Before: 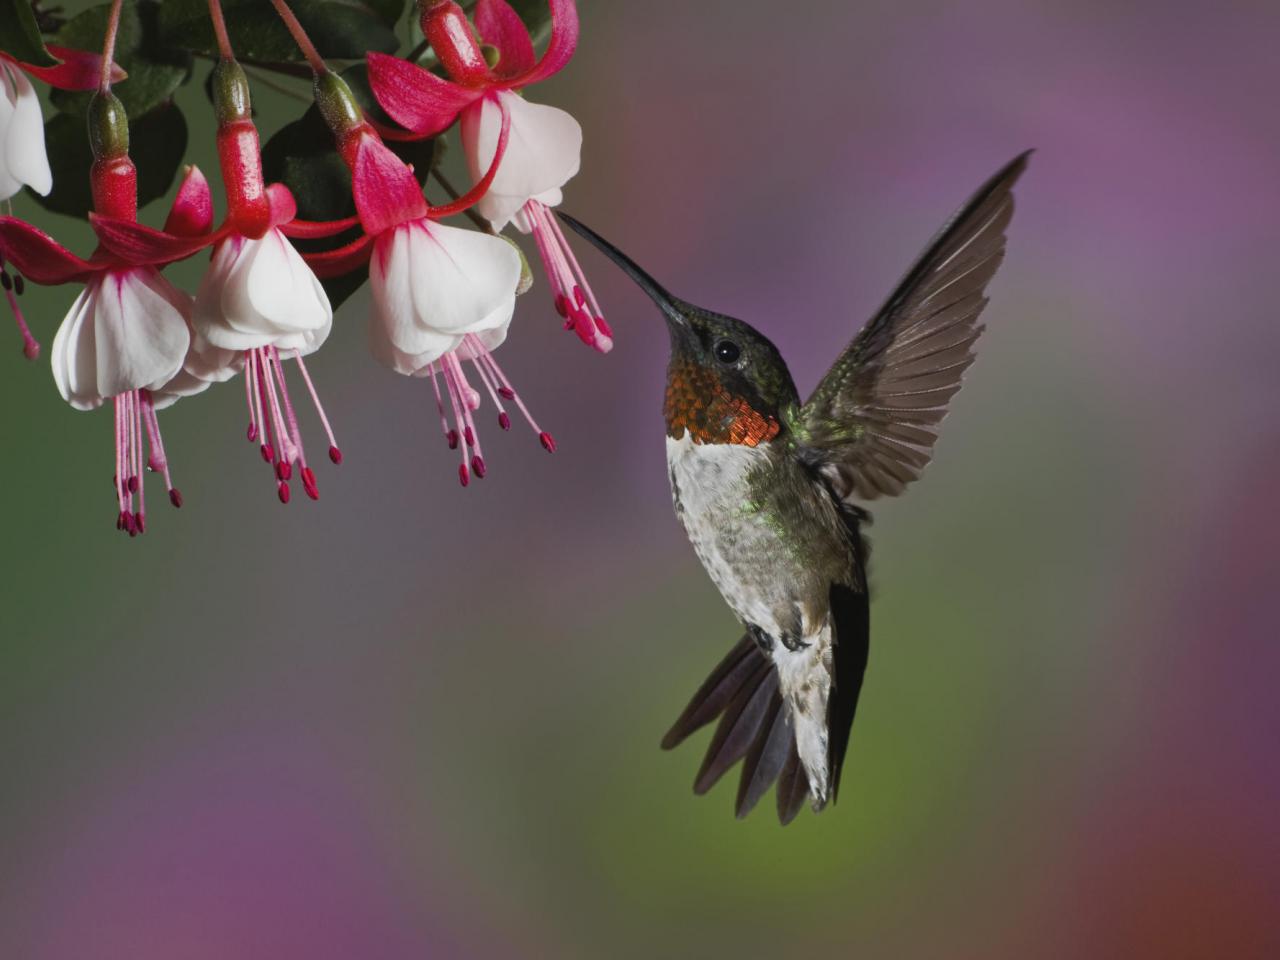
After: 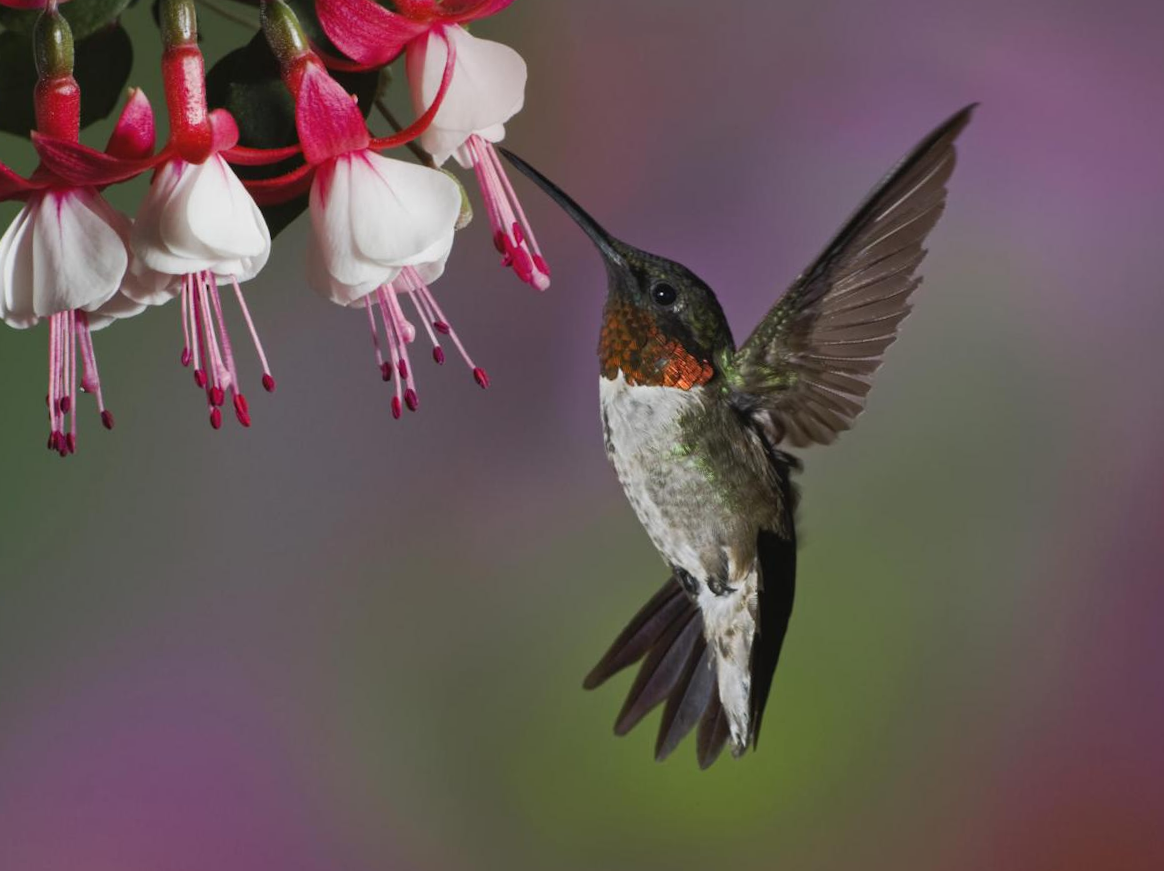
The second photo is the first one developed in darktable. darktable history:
crop and rotate: angle -2.14°, left 3.154%, top 4.231%, right 1.452%, bottom 0.577%
